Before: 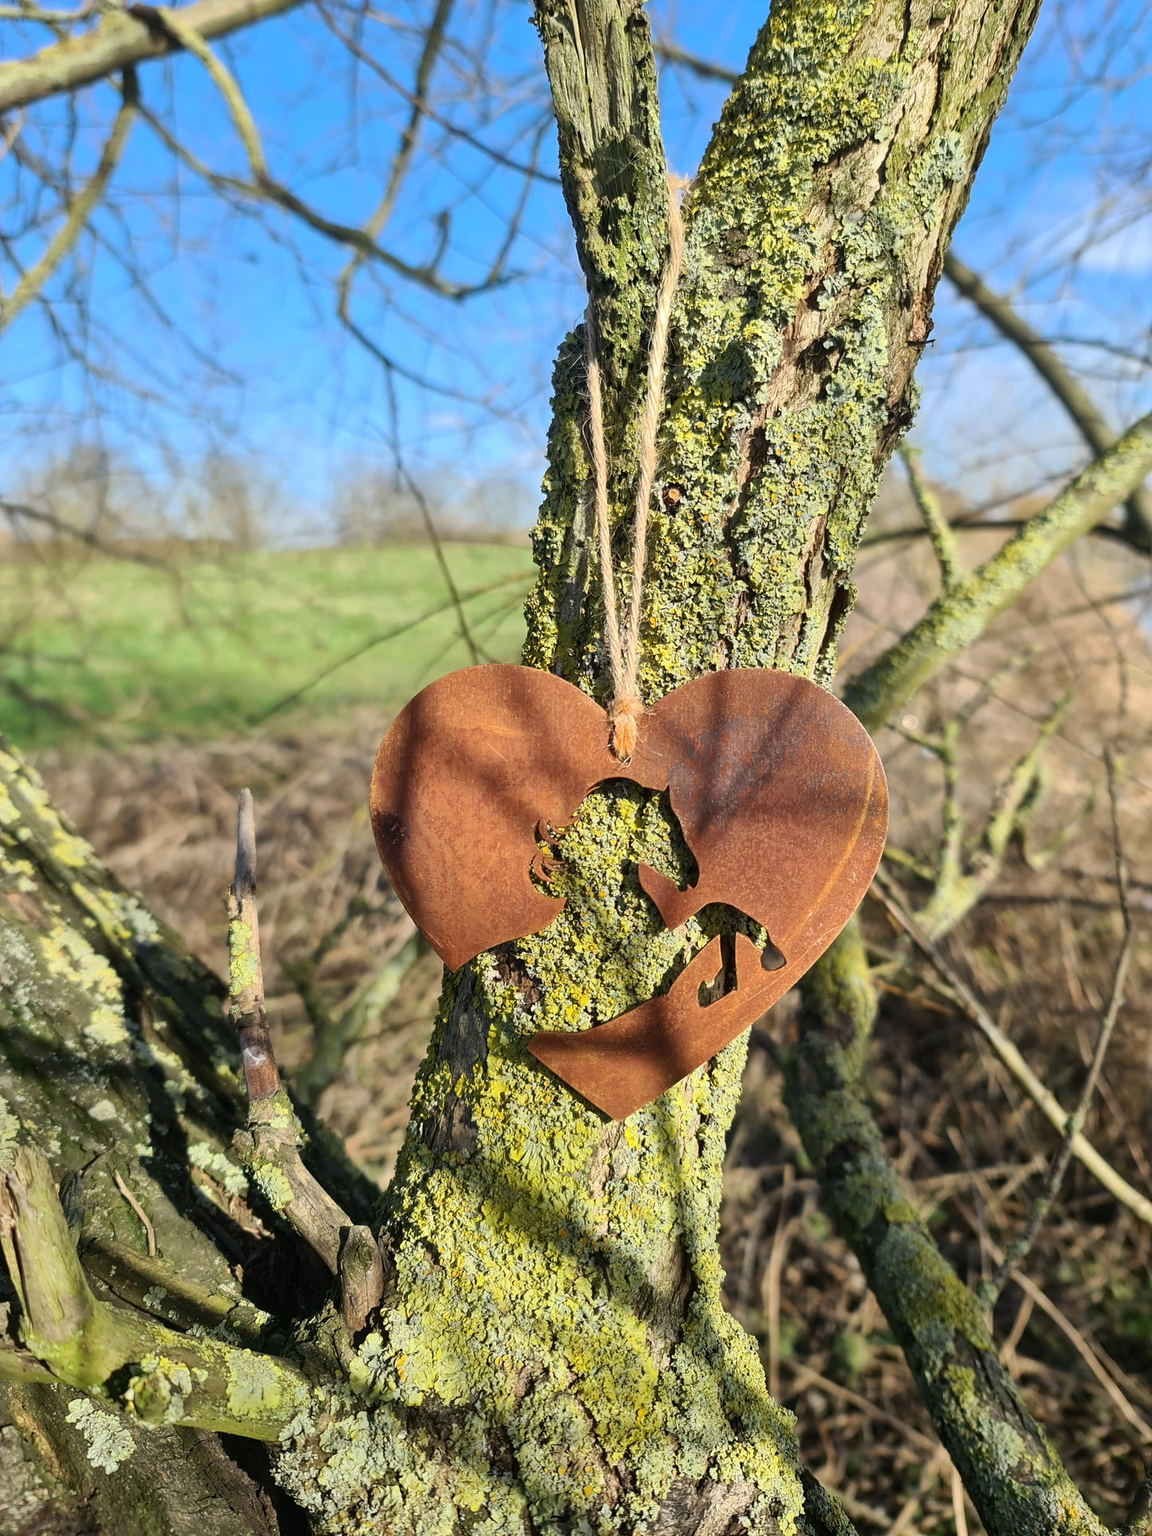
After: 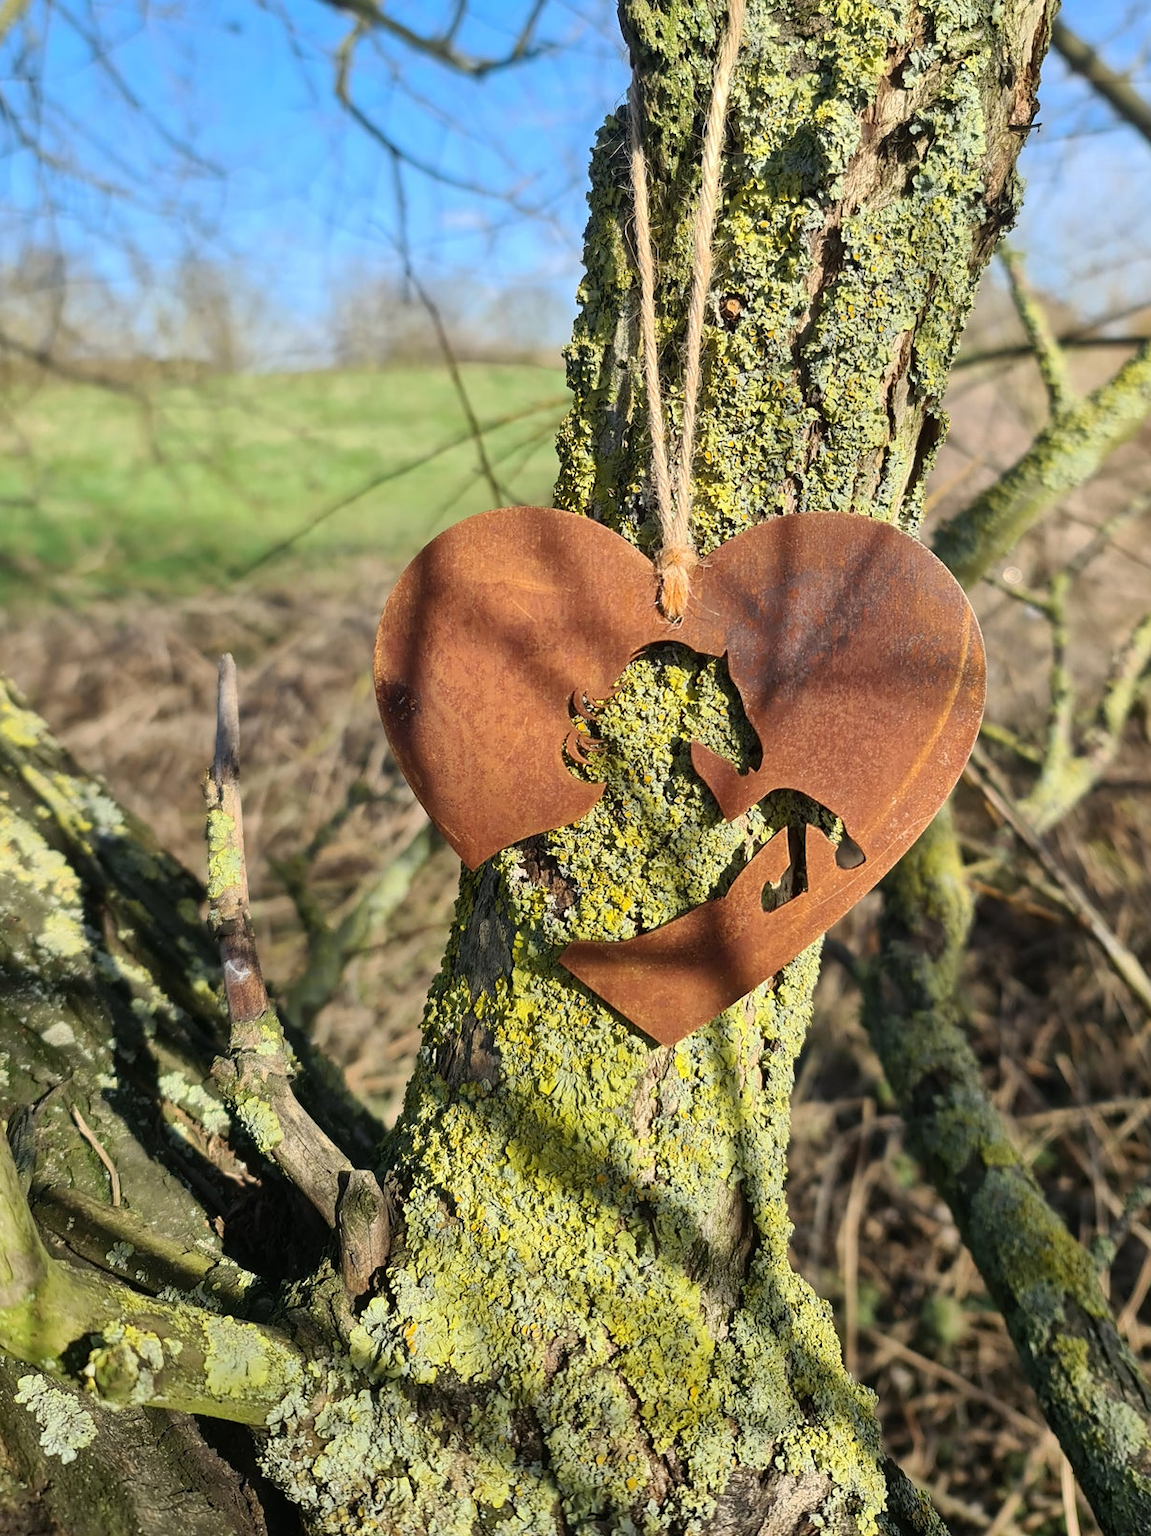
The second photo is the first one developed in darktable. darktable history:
crop and rotate: left 4.658%, top 15.323%, right 10.65%
